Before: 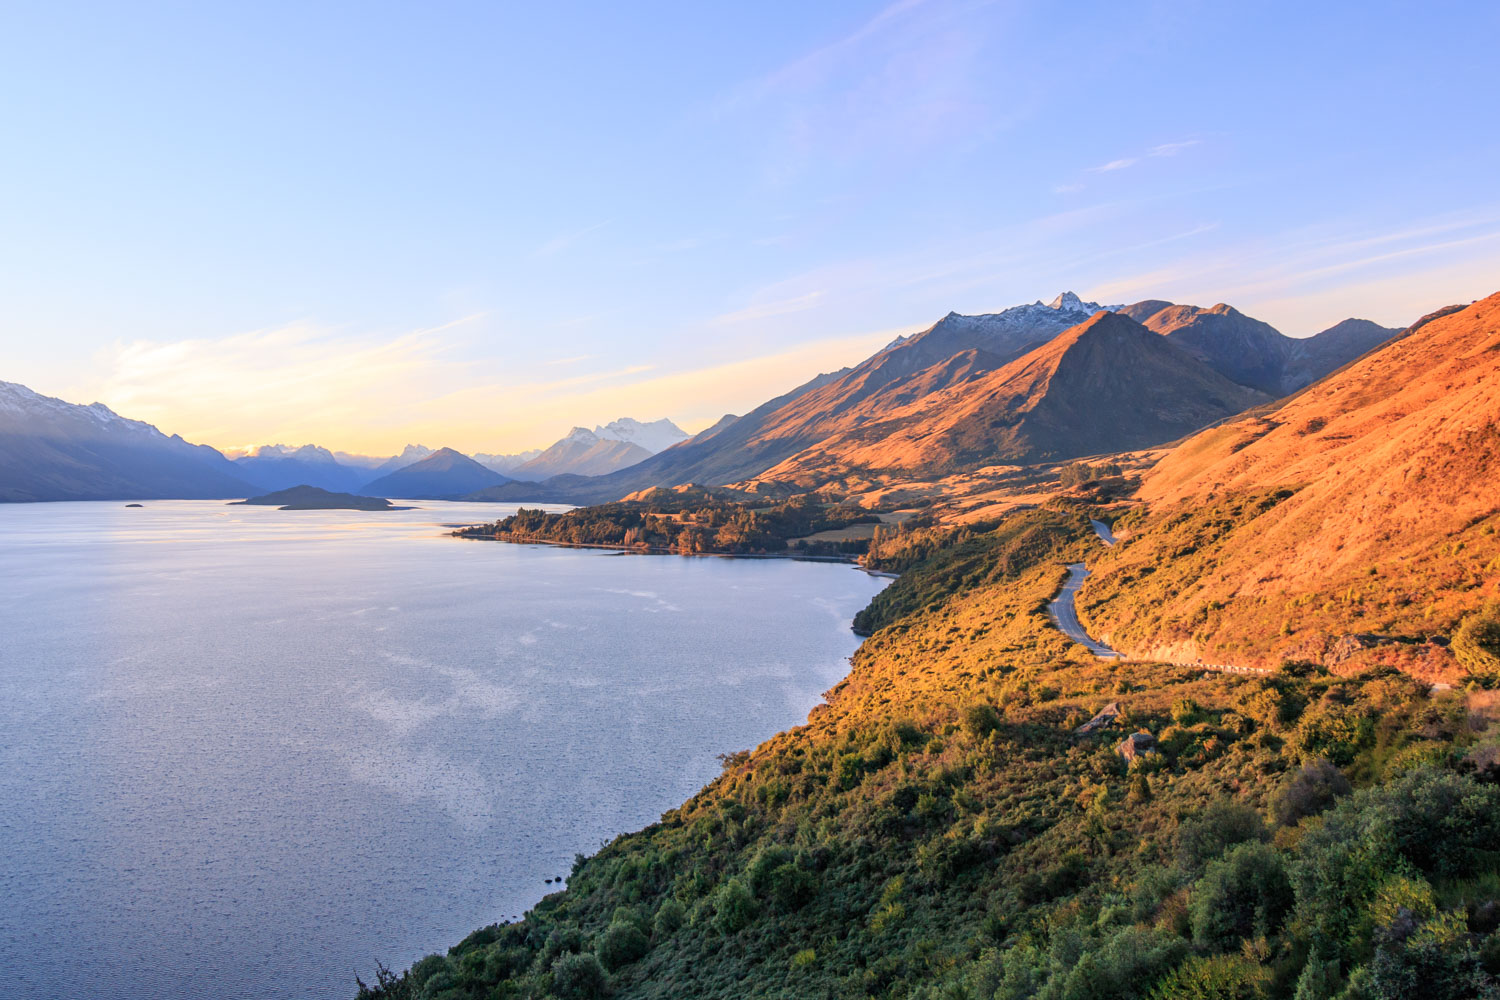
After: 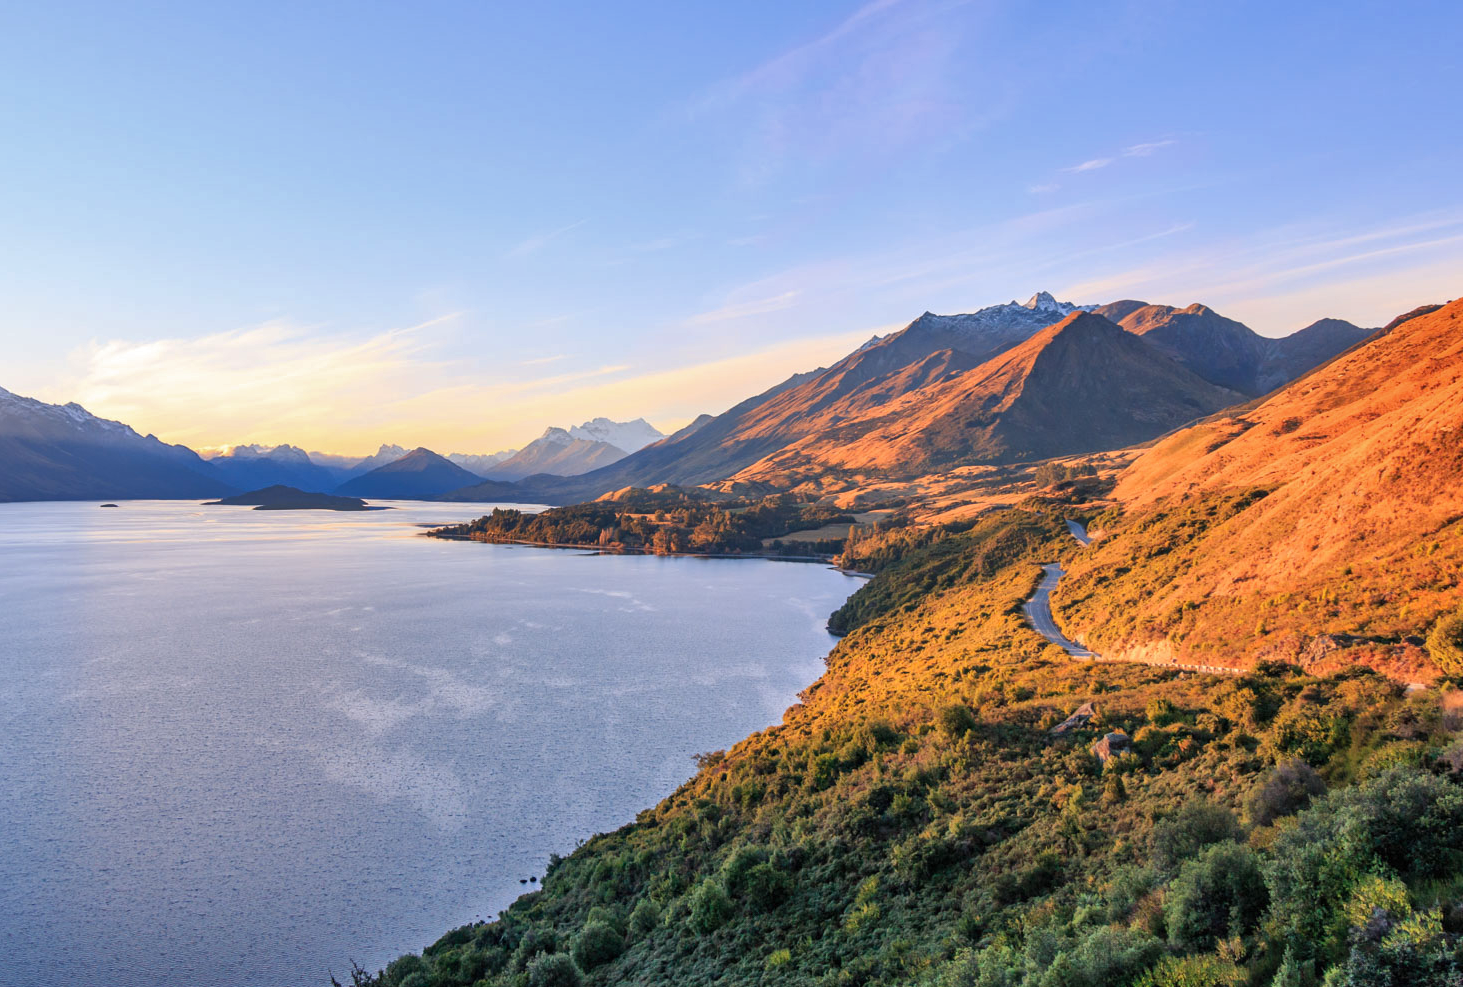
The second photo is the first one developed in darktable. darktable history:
shadows and highlights: low approximation 0.01, soften with gaussian
crop and rotate: left 1.774%, right 0.633%, bottom 1.28%
vibrance: vibrance 15%
